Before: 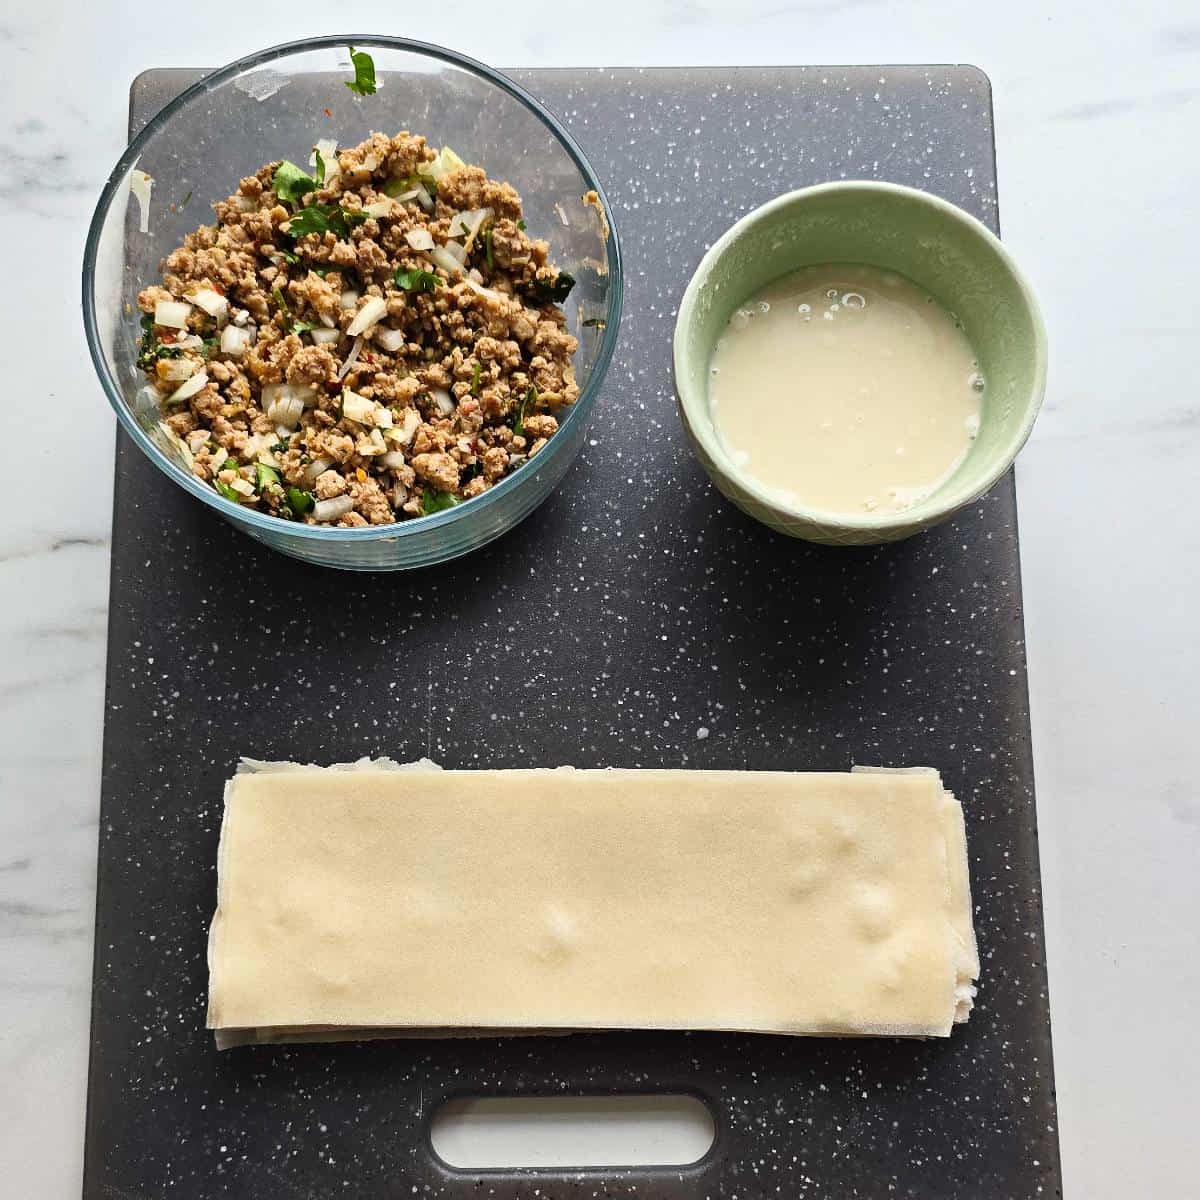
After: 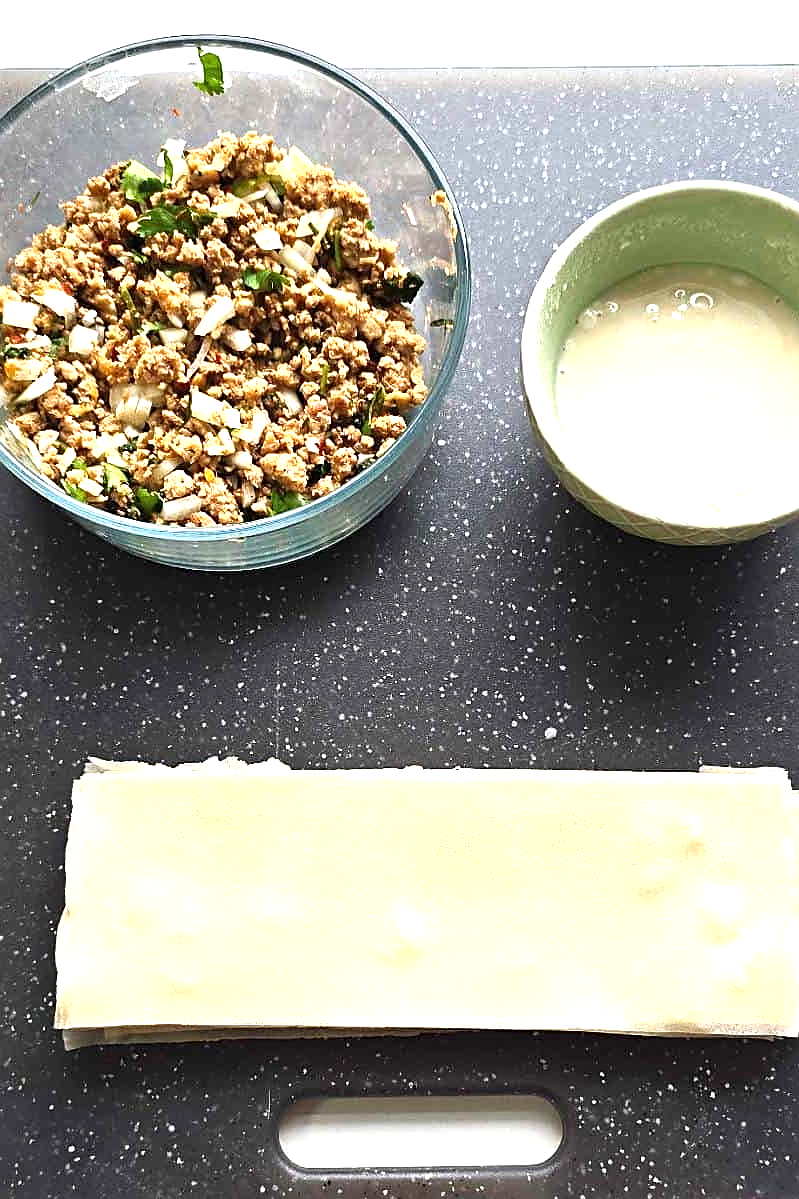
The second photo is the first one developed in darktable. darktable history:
crop and rotate: left 12.673%, right 20.66%
sharpen: on, module defaults
exposure: exposure 0.999 EV, compensate highlight preservation false
